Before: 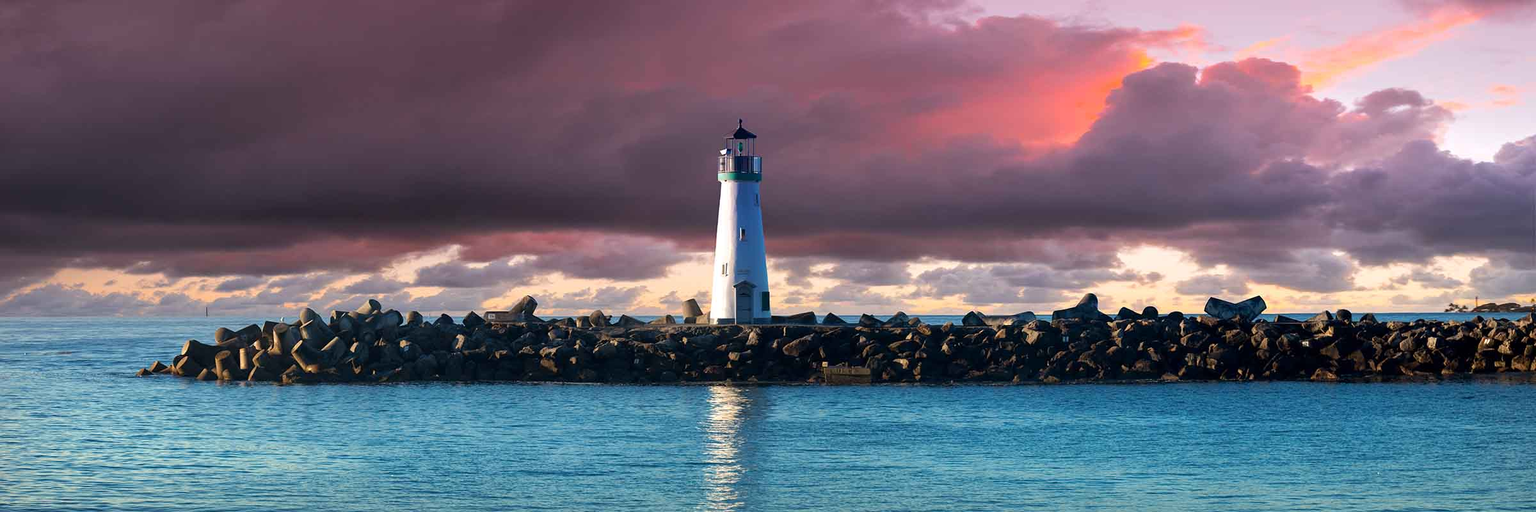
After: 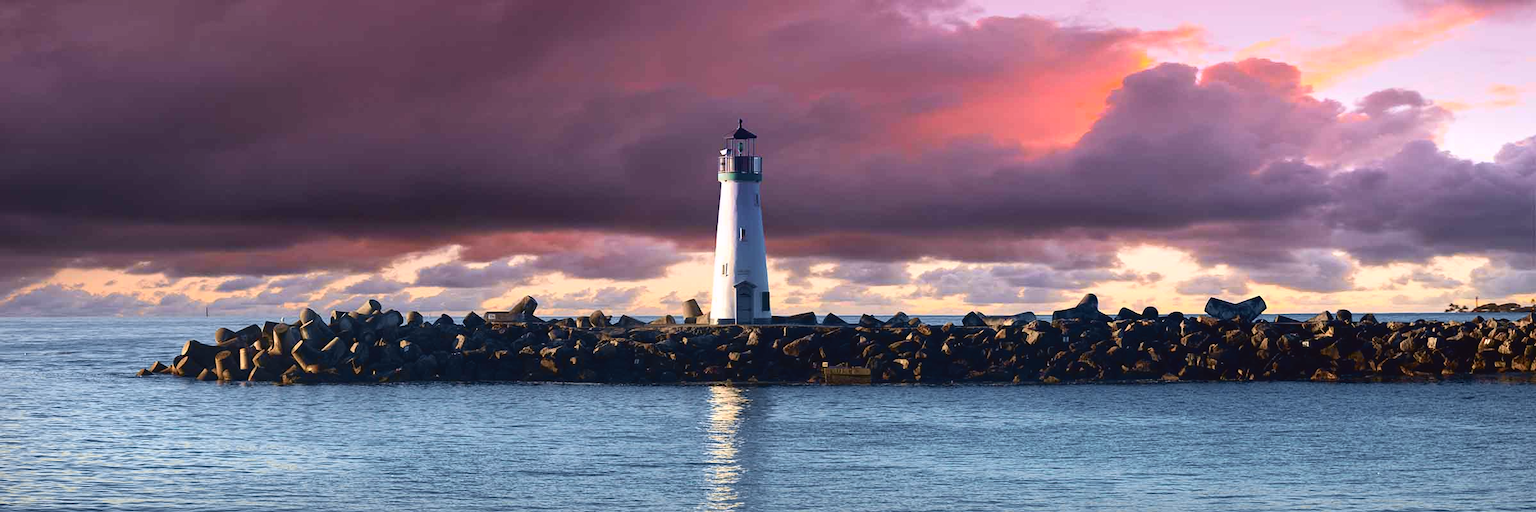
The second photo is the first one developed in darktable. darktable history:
tone curve: curves: ch0 [(0, 0.036) (0.119, 0.115) (0.461, 0.479) (0.715, 0.767) (0.817, 0.865) (1, 0.998)]; ch1 [(0, 0) (0.377, 0.416) (0.44, 0.478) (0.487, 0.498) (0.514, 0.525) (0.538, 0.552) (0.67, 0.688) (1, 1)]; ch2 [(0, 0) (0.38, 0.405) (0.463, 0.445) (0.492, 0.486) (0.524, 0.541) (0.578, 0.59) (0.653, 0.658) (1, 1)], color space Lab, independent channels, preserve colors none
